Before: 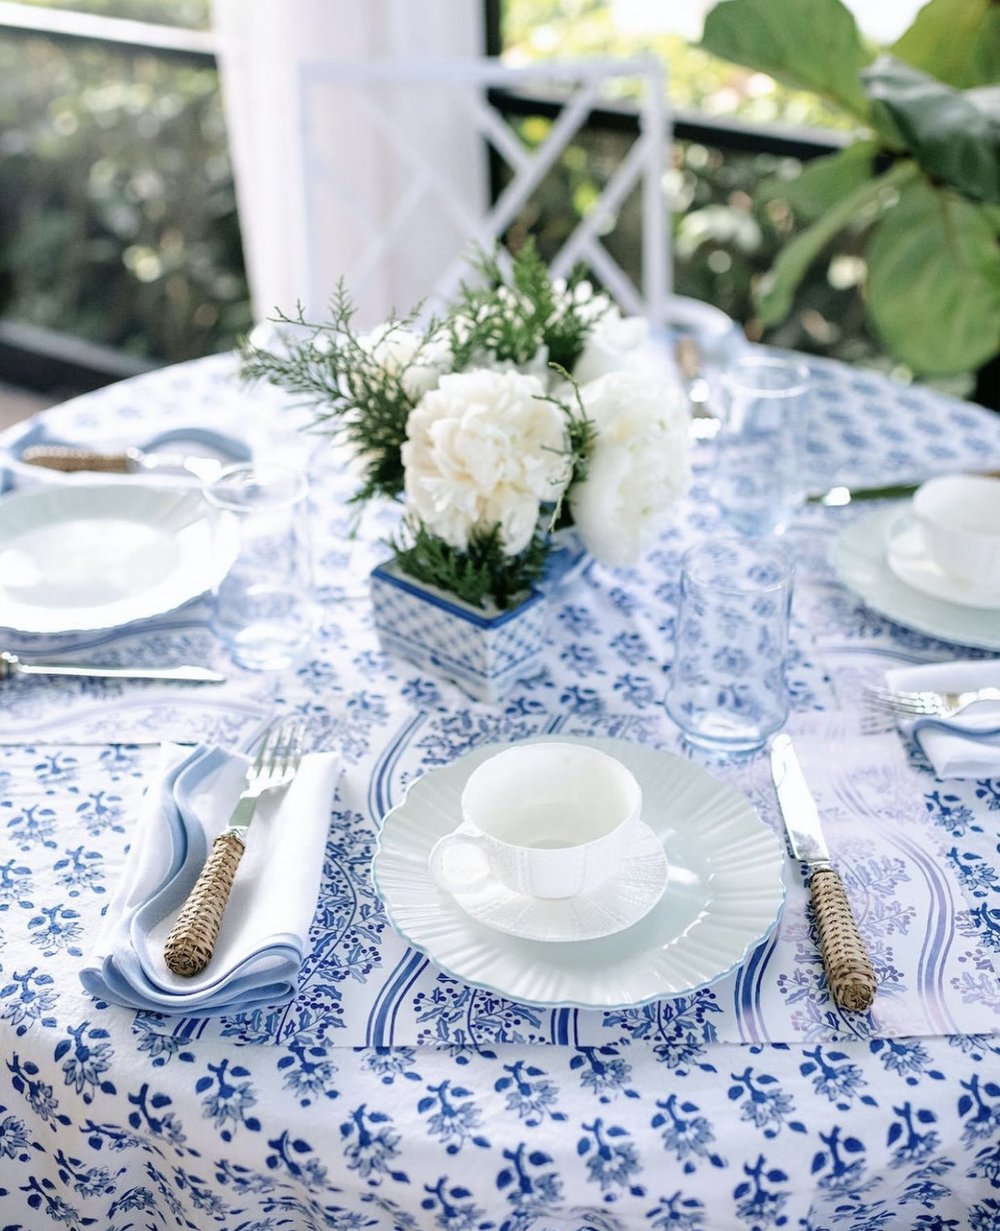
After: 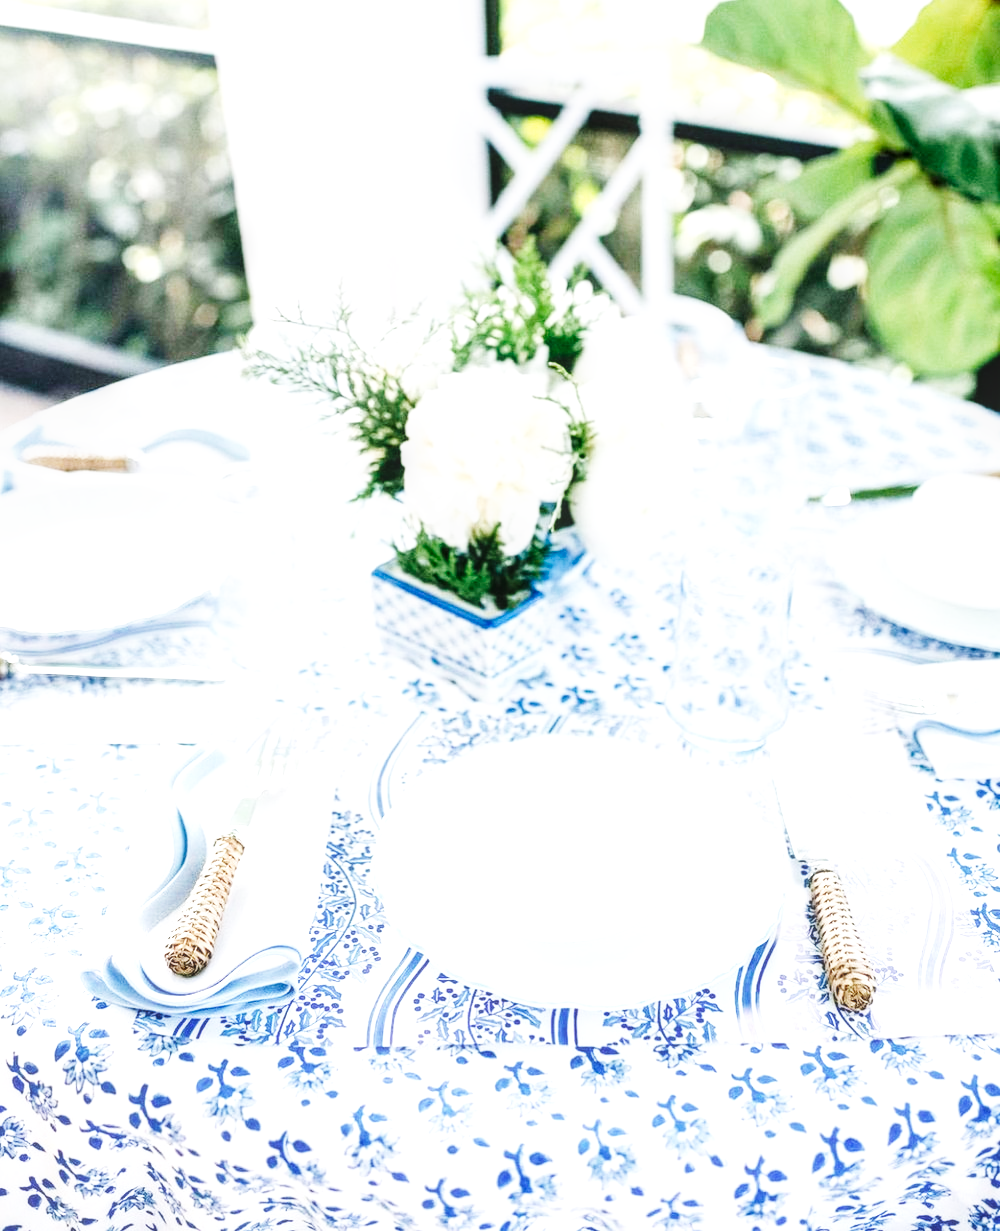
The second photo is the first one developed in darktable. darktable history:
haze removal: strength -0.05
graduated density: rotation 5.63°, offset 76.9
exposure: black level correction 0, exposure 1 EV, compensate exposure bias true, compensate highlight preservation false
base curve: curves: ch0 [(0, 0.003) (0.001, 0.002) (0.006, 0.004) (0.02, 0.022) (0.048, 0.086) (0.094, 0.234) (0.162, 0.431) (0.258, 0.629) (0.385, 0.8) (0.548, 0.918) (0.751, 0.988) (1, 1)], preserve colors none
local contrast: on, module defaults
